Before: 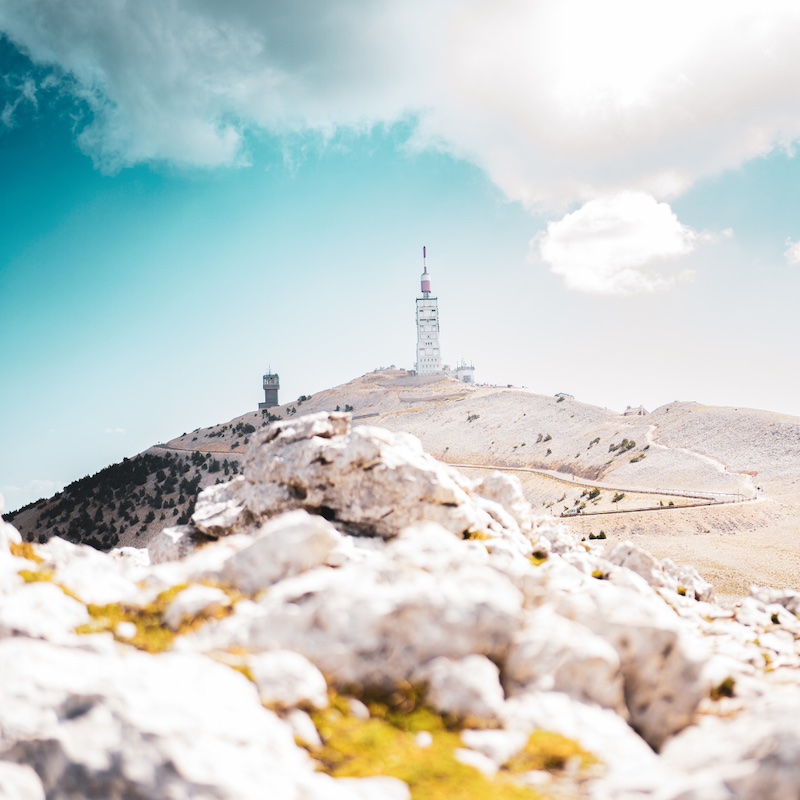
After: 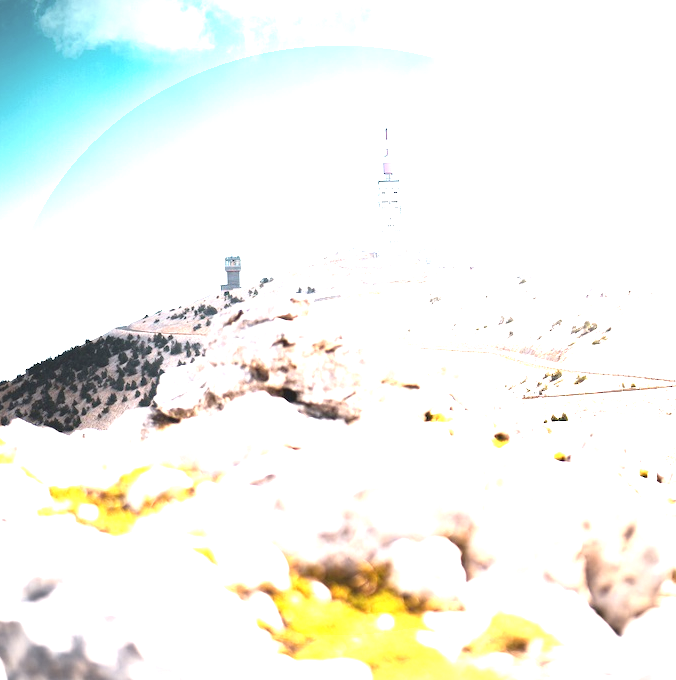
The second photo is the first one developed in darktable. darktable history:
vignetting: fall-off start 97.3%, fall-off radius 78.76%, width/height ratio 1.109, unbound false
exposure: black level correction 0.001, exposure 1.399 EV, compensate highlight preservation false
crop and rotate: left 4.818%, top 14.922%, right 10.658%
